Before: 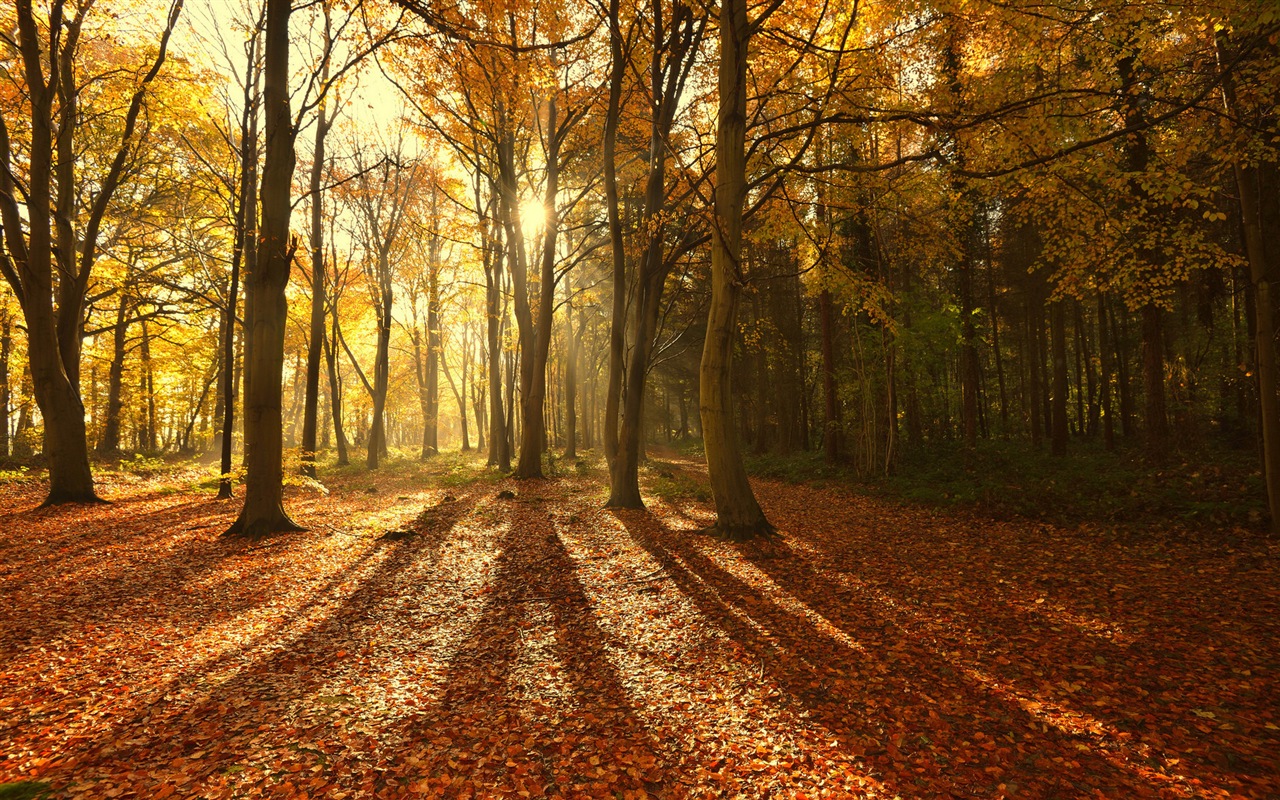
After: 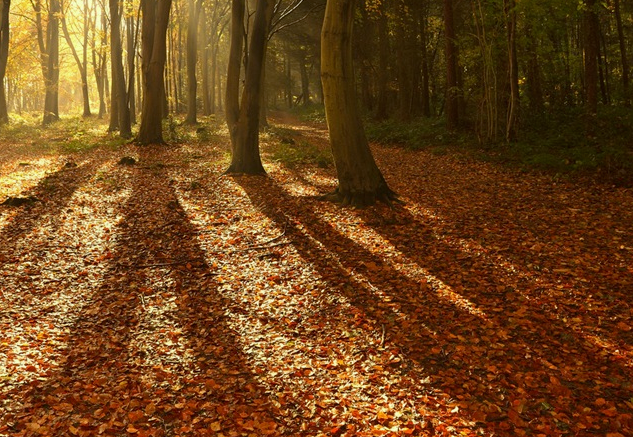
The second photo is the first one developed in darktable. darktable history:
exposure: black level correction 0.002, compensate highlight preservation false
crop: left 29.672%, top 41.786%, right 20.851%, bottom 3.487%
white balance: red 0.974, blue 1.044
